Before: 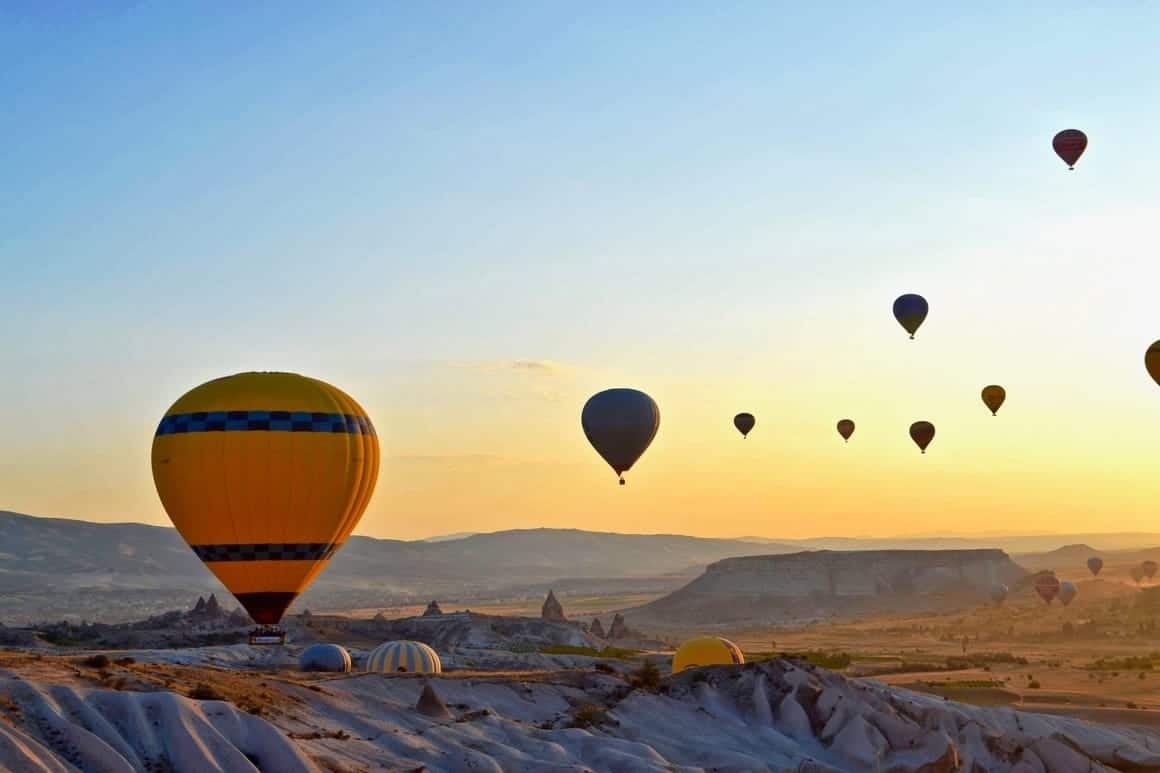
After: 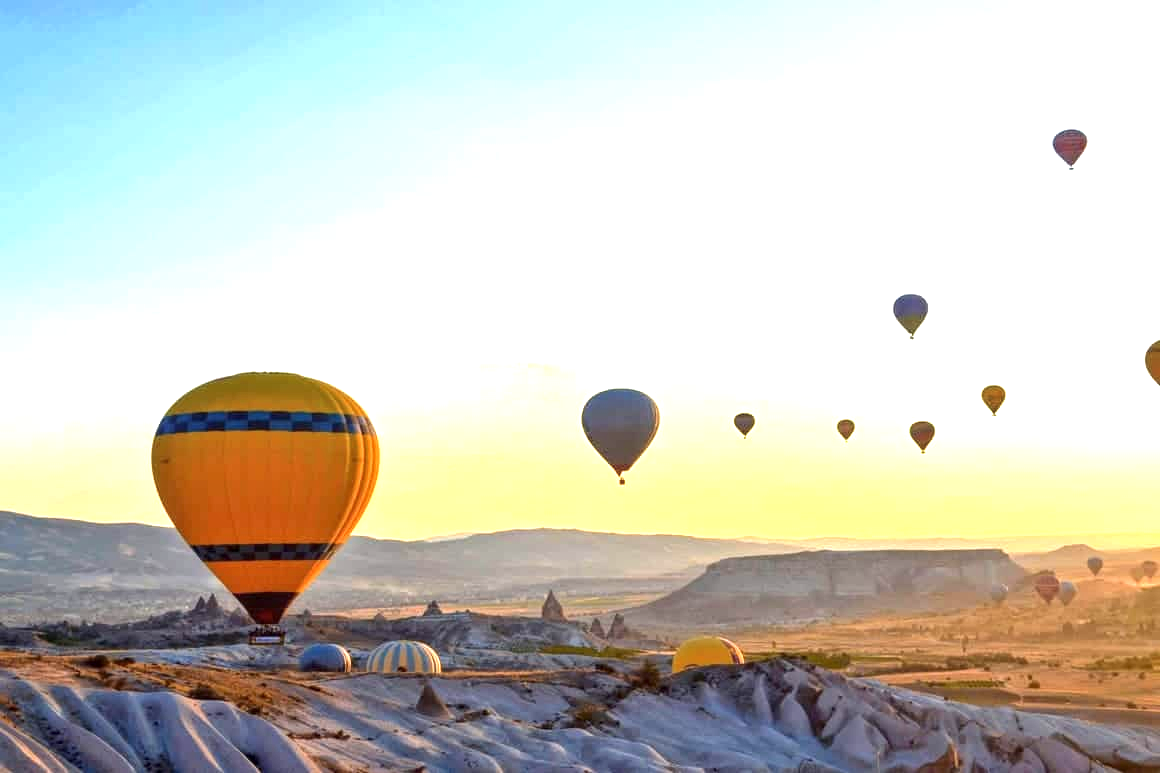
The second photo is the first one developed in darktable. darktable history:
local contrast: on, module defaults
exposure: black level correction 0, exposure 1.1 EV, compensate exposure bias true, compensate highlight preservation false
